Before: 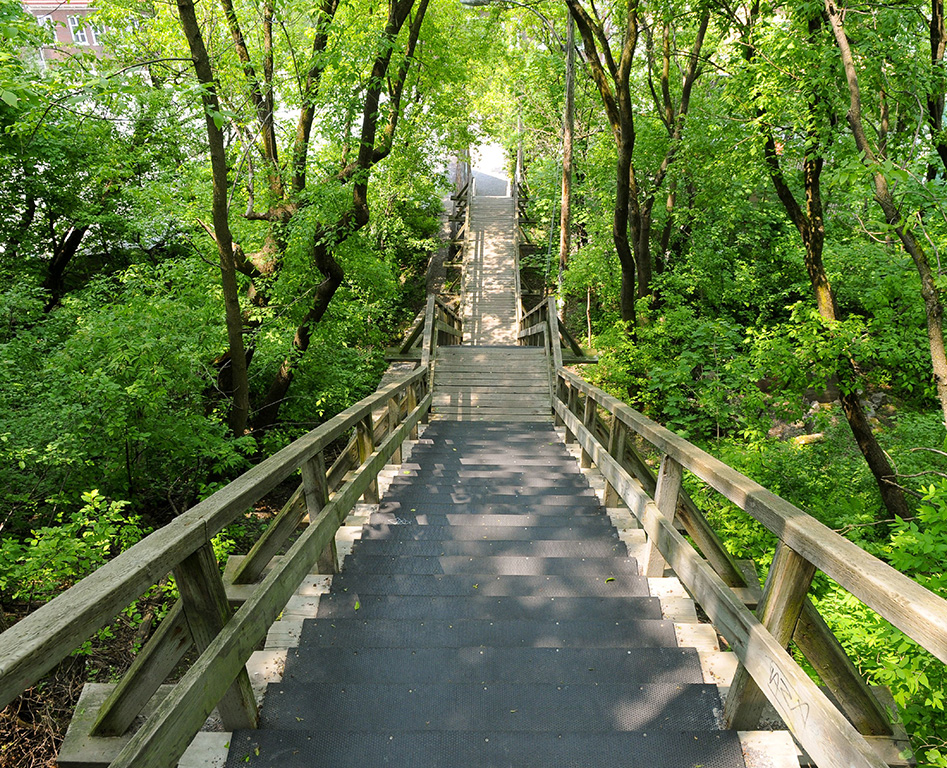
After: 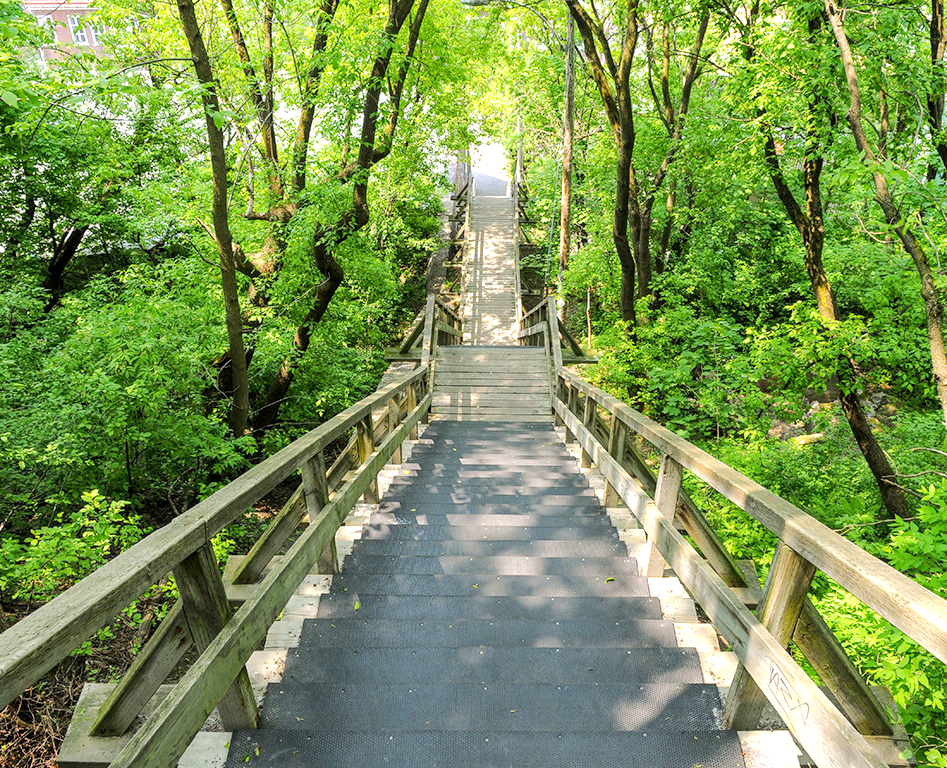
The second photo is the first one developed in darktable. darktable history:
local contrast: on, module defaults
tone equalizer: -8 EV 0.974 EV, -7 EV 1.01 EV, -6 EV 1.02 EV, -5 EV 0.996 EV, -4 EV 1.02 EV, -3 EV 0.739 EV, -2 EV 0.476 EV, -1 EV 0.246 EV, edges refinement/feathering 500, mask exposure compensation -1.57 EV, preserve details no
